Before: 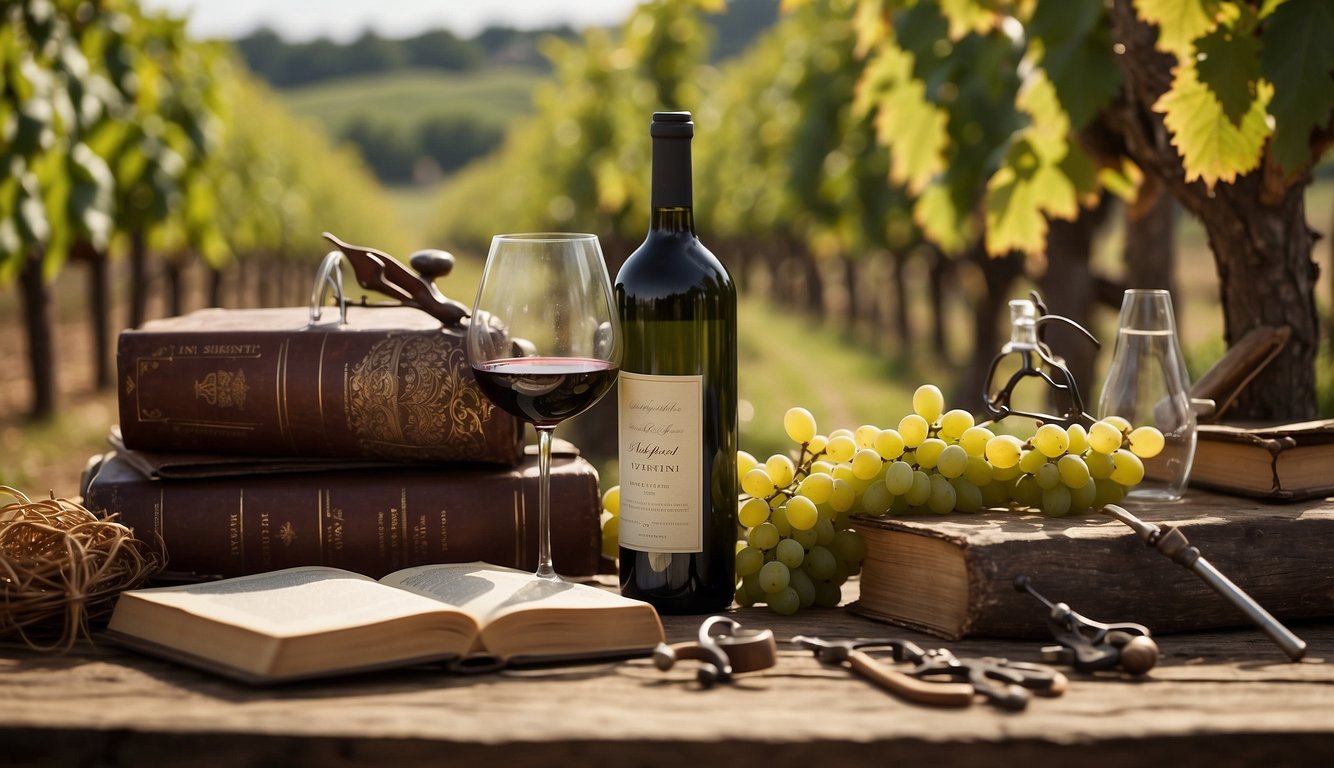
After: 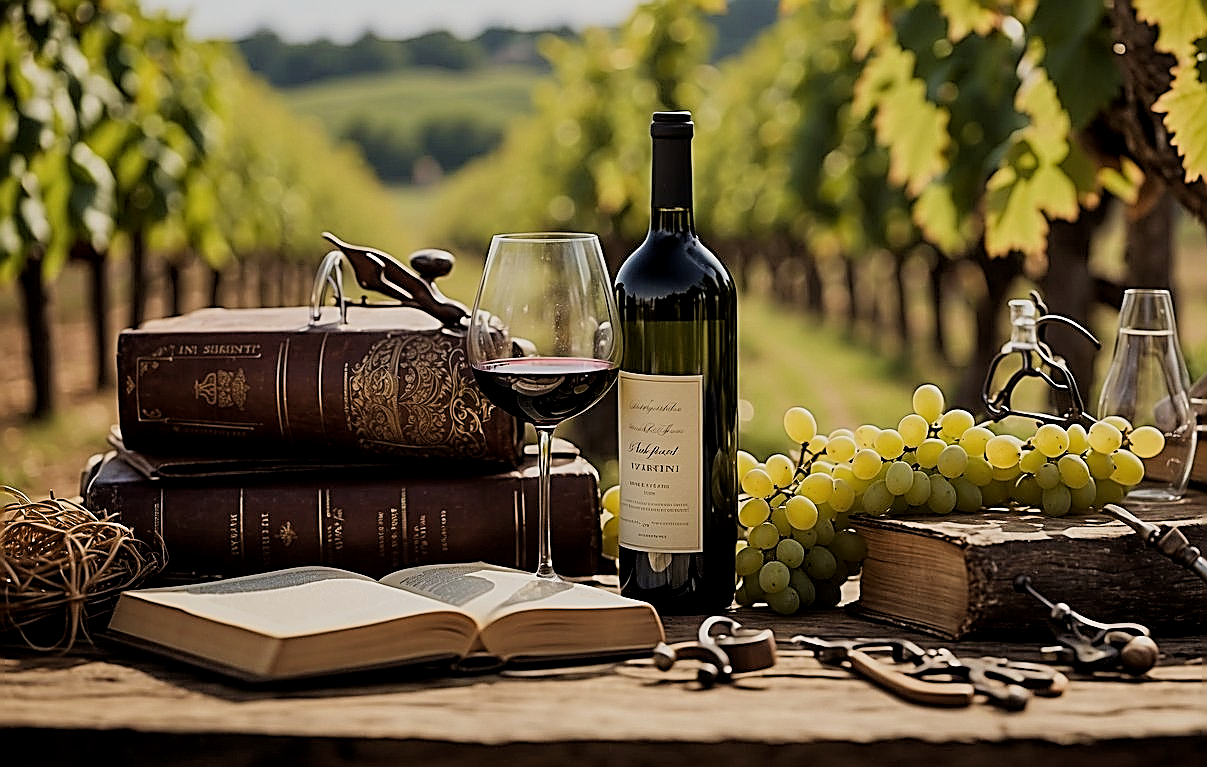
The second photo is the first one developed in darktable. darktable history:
crop: right 9.509%, bottom 0.031%
local contrast: highlights 100%, shadows 100%, detail 120%, midtone range 0.2
sharpen: amount 2
velvia: on, module defaults
filmic rgb: black relative exposure -7.65 EV, white relative exposure 4.56 EV, hardness 3.61
white balance: red 1, blue 1
